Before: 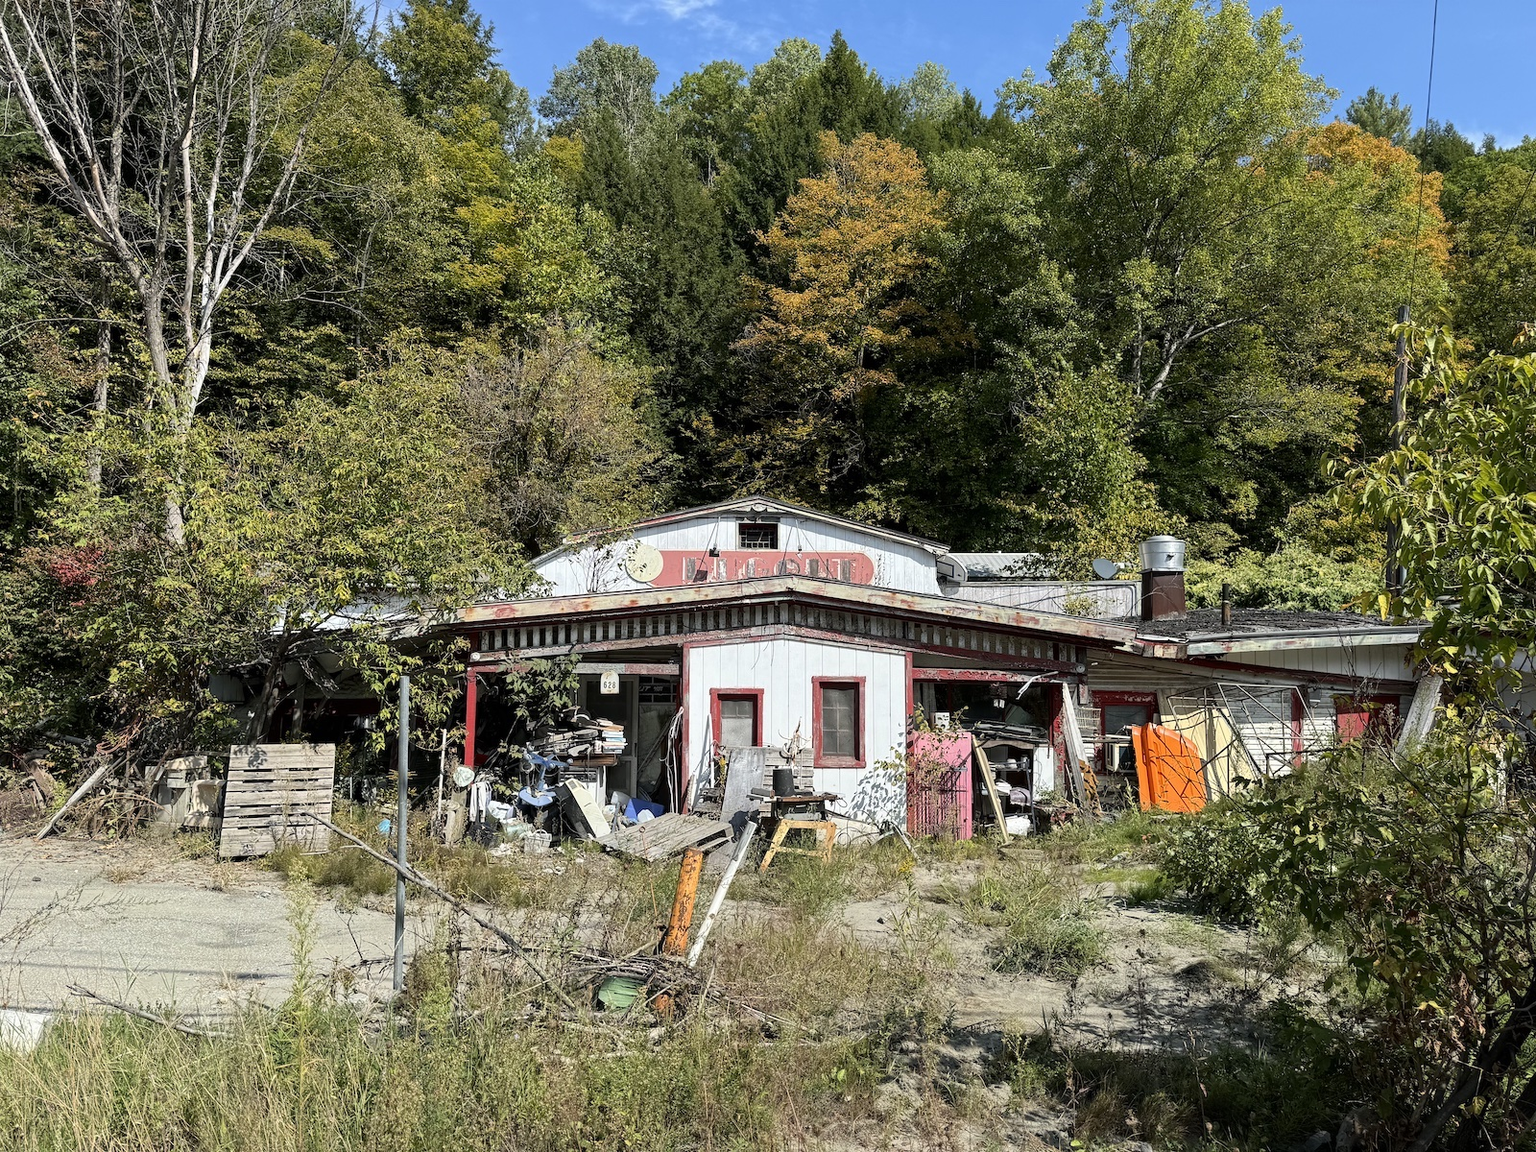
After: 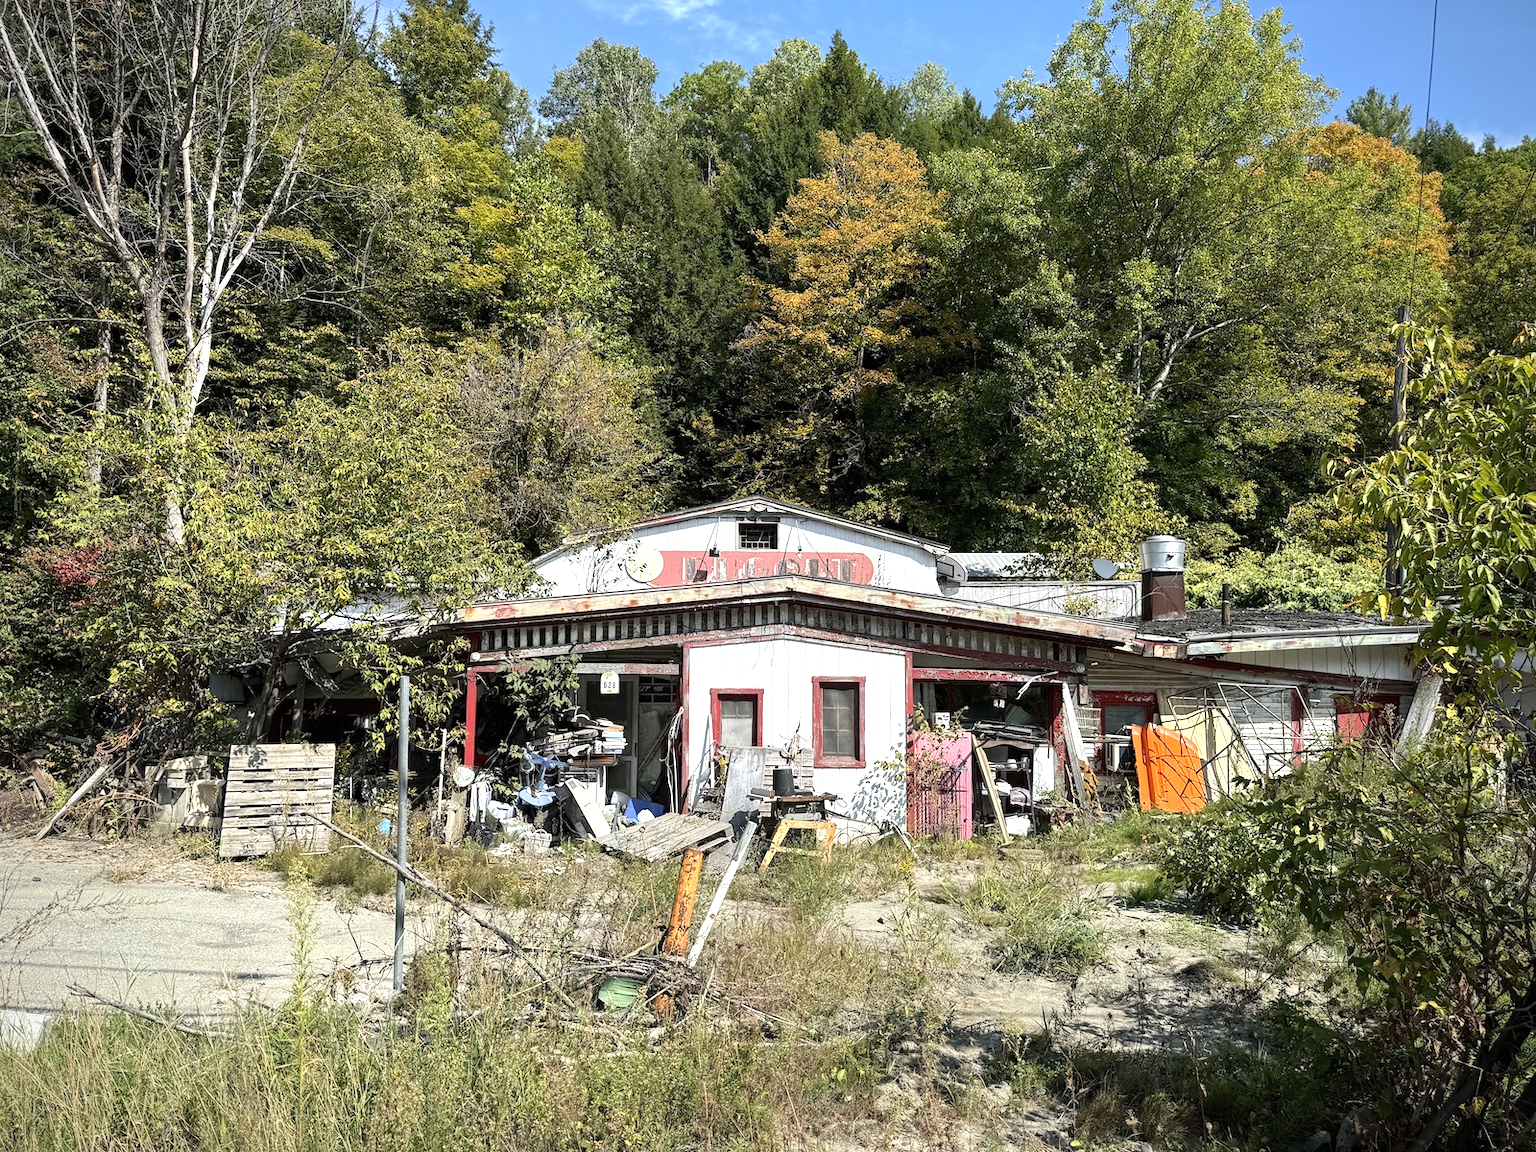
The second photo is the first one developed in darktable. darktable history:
levels: black 3.83%
vignetting: saturation 0
exposure: black level correction 0, exposure 0.499 EV, compensate highlight preservation false
